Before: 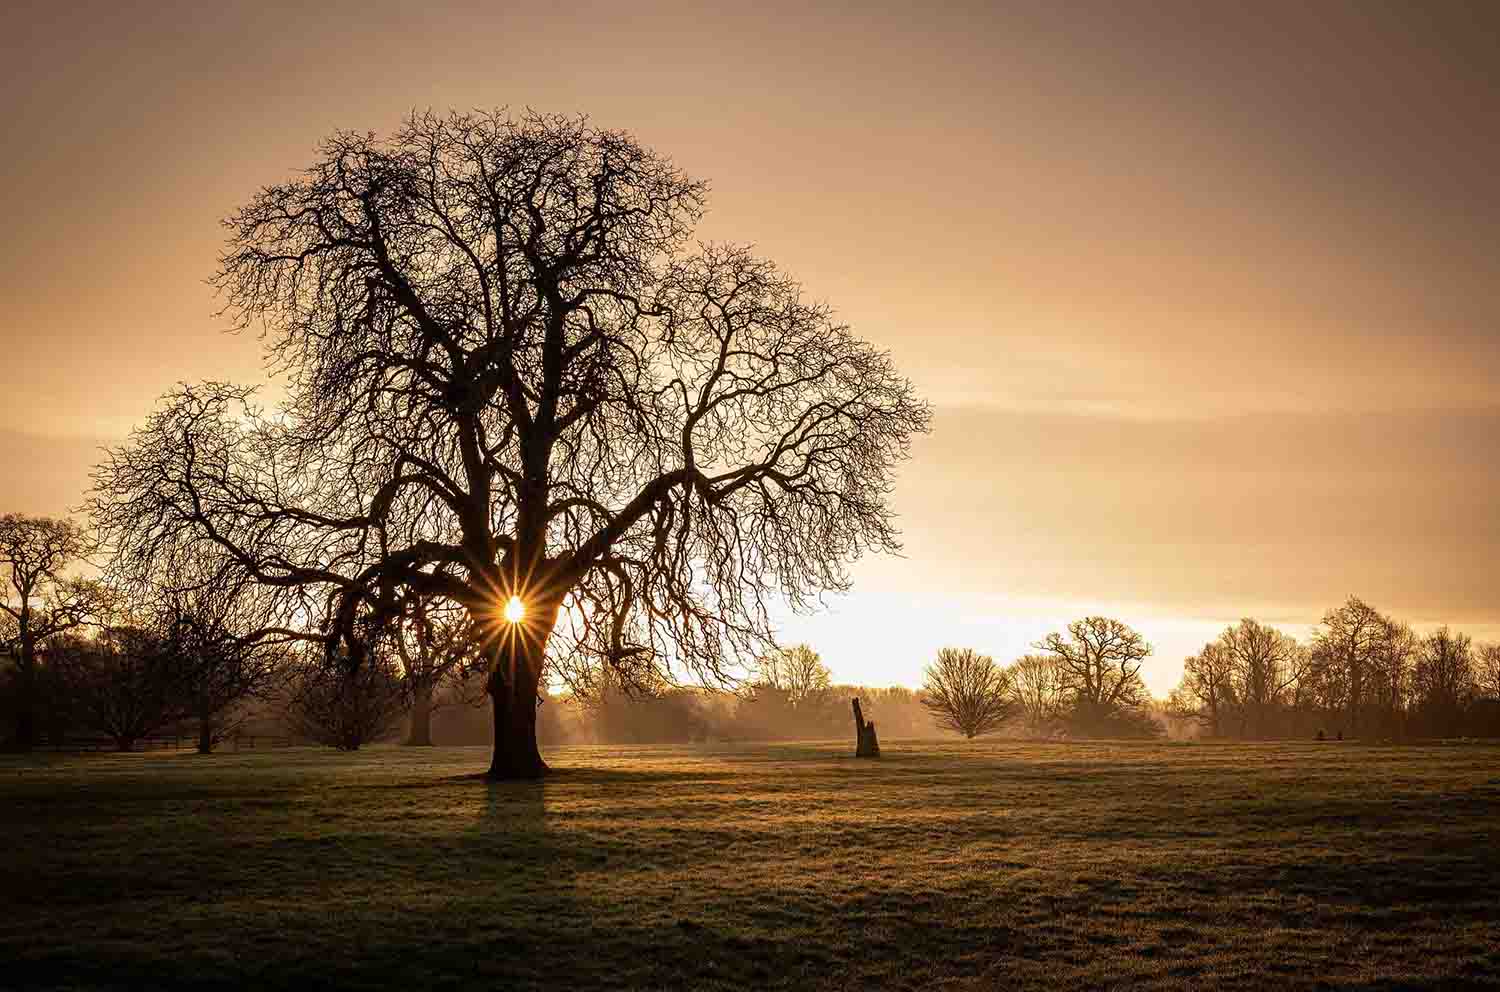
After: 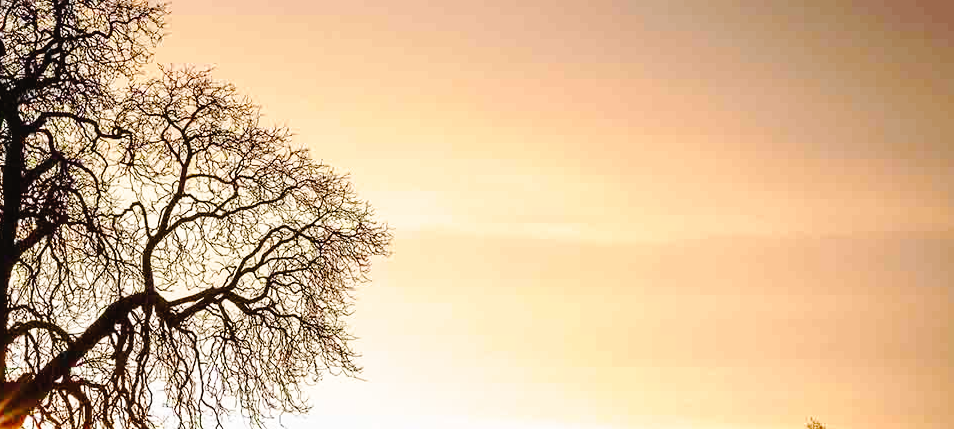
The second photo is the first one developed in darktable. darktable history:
tone curve: curves: ch0 [(0, 0.019) (0.078, 0.058) (0.223, 0.217) (0.424, 0.553) (0.631, 0.764) (0.816, 0.932) (1, 1)]; ch1 [(0, 0) (0.262, 0.227) (0.417, 0.386) (0.469, 0.467) (0.502, 0.503) (0.544, 0.548) (0.57, 0.579) (0.608, 0.62) (0.65, 0.68) (0.994, 0.987)]; ch2 [(0, 0) (0.262, 0.188) (0.5, 0.504) (0.553, 0.592) (0.599, 0.653) (1, 1)], preserve colors none
crop: left 36.031%, top 17.867%, right 0.303%, bottom 38.864%
